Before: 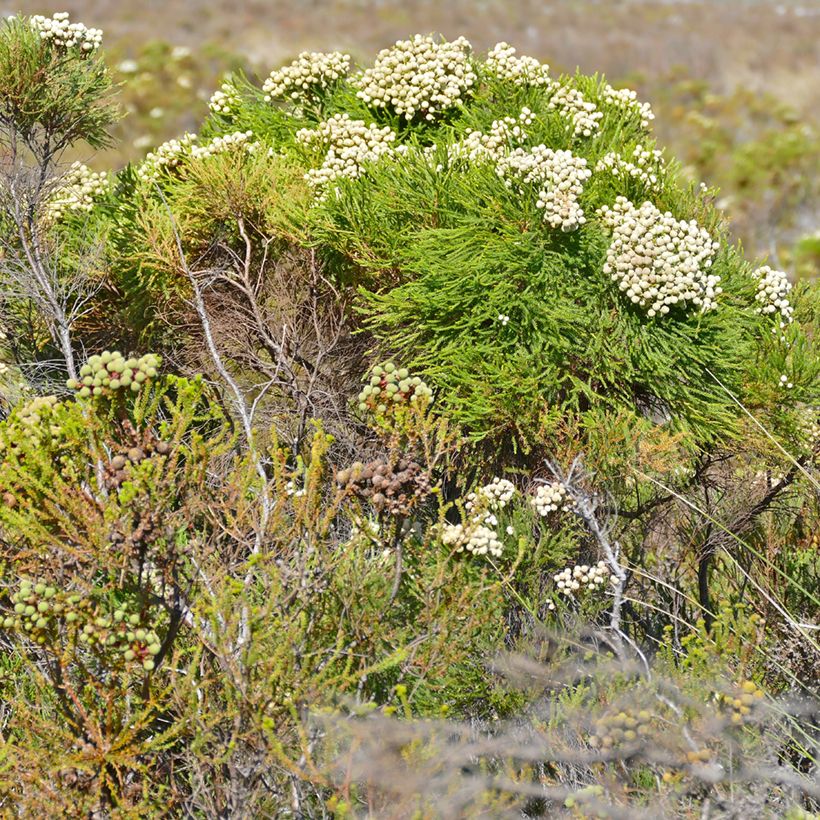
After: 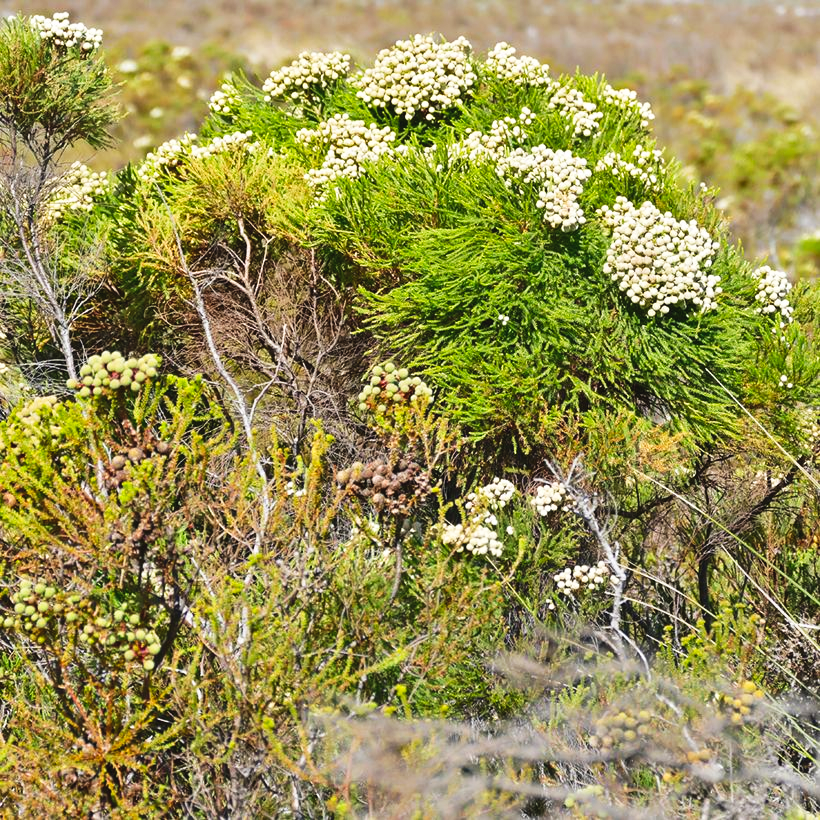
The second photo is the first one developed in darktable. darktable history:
tone curve: curves: ch0 [(0, 0) (0.003, 0.036) (0.011, 0.04) (0.025, 0.042) (0.044, 0.052) (0.069, 0.066) (0.1, 0.085) (0.136, 0.106) (0.177, 0.144) (0.224, 0.188) (0.277, 0.241) (0.335, 0.307) (0.399, 0.382) (0.468, 0.466) (0.543, 0.56) (0.623, 0.672) (0.709, 0.772) (0.801, 0.876) (0.898, 0.949) (1, 1)], preserve colors none
